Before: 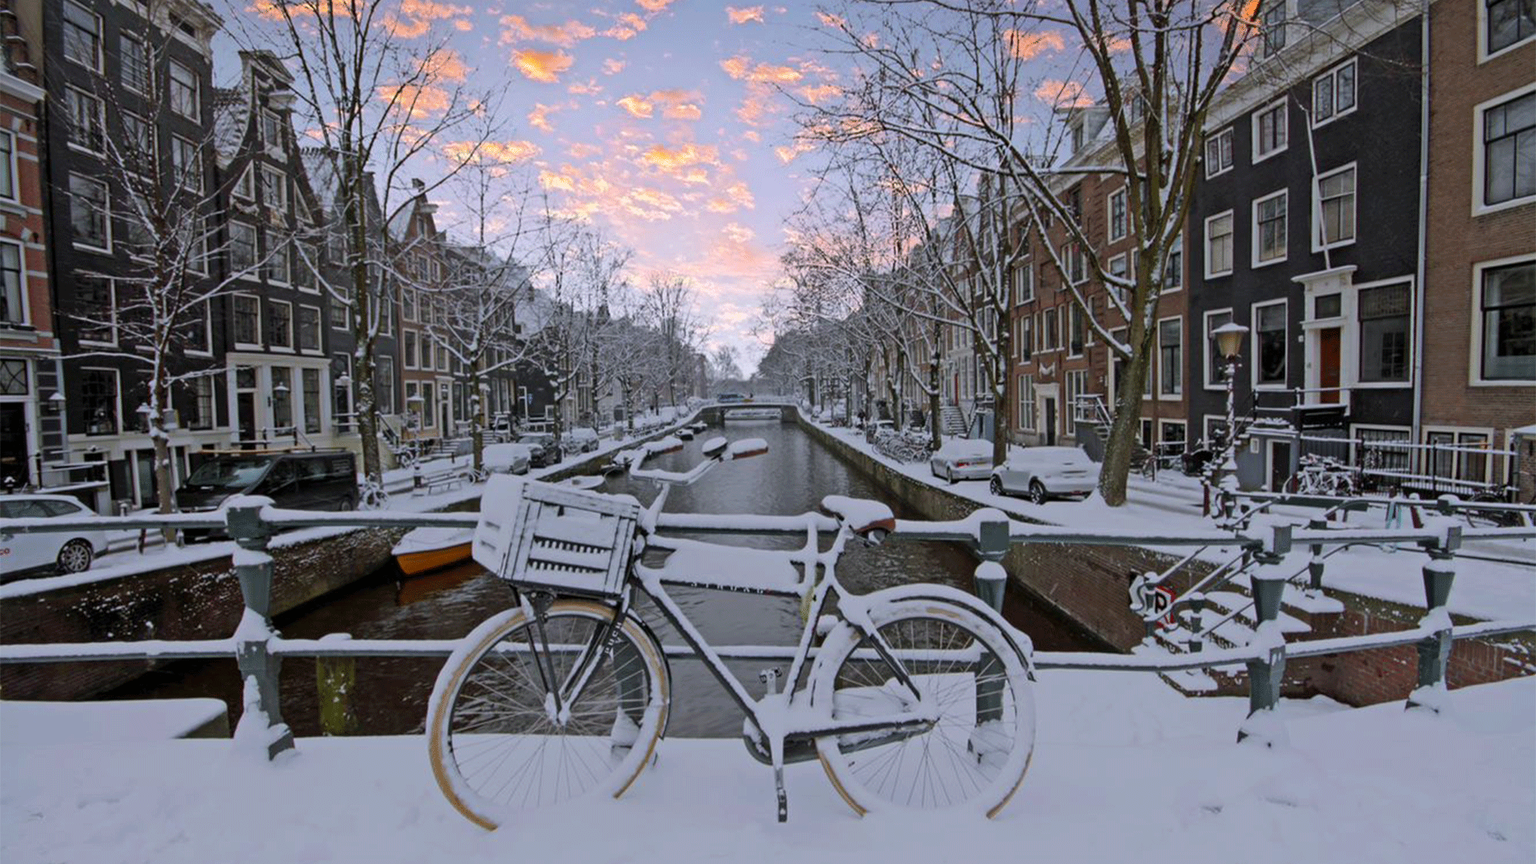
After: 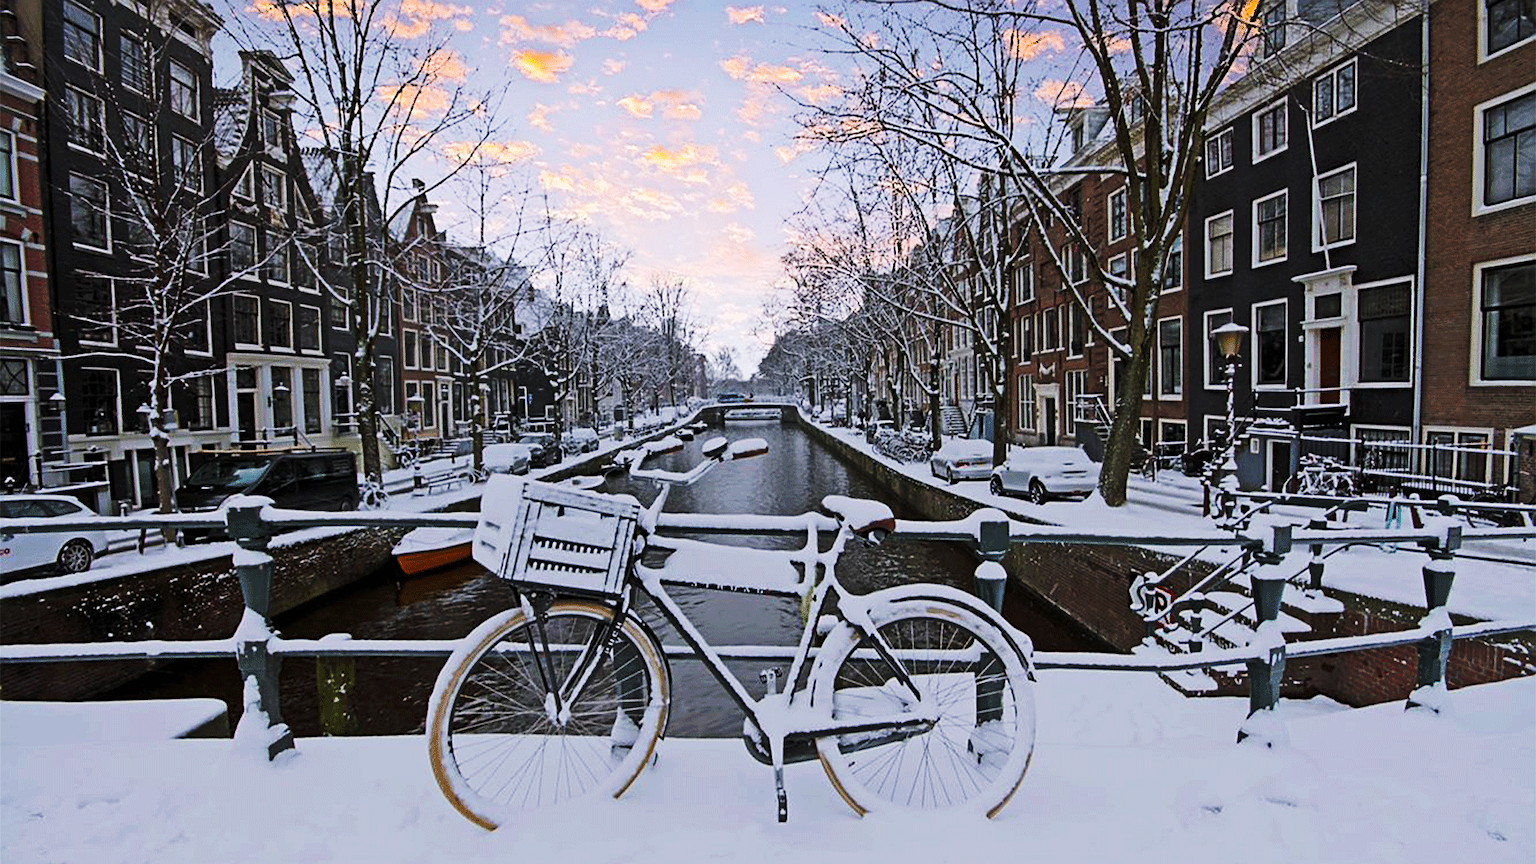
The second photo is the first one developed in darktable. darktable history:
tone curve: curves: ch0 [(0, 0) (0.288, 0.201) (0.683, 0.793) (1, 1)], preserve colors none
sharpen: amount 0.594
